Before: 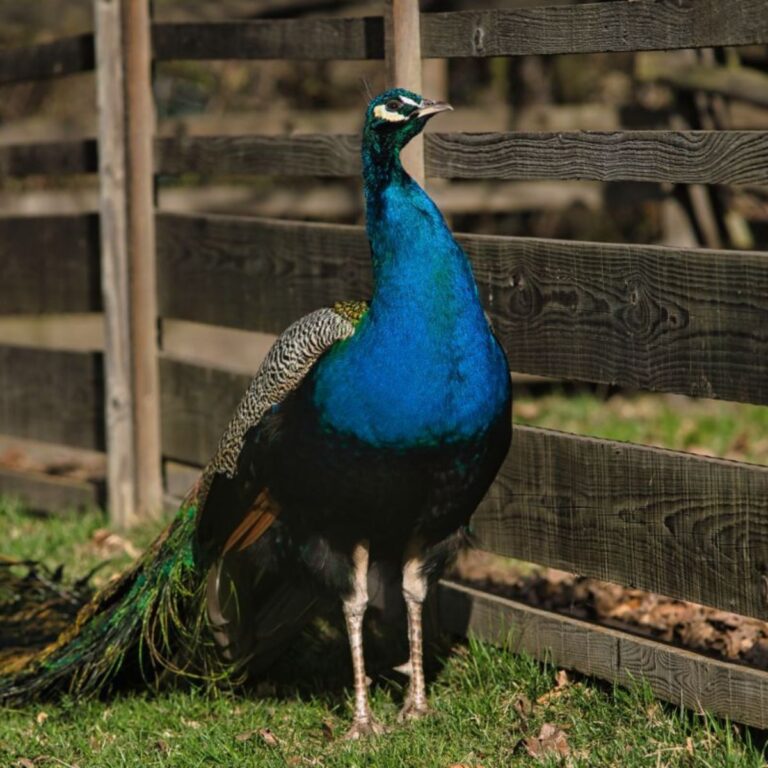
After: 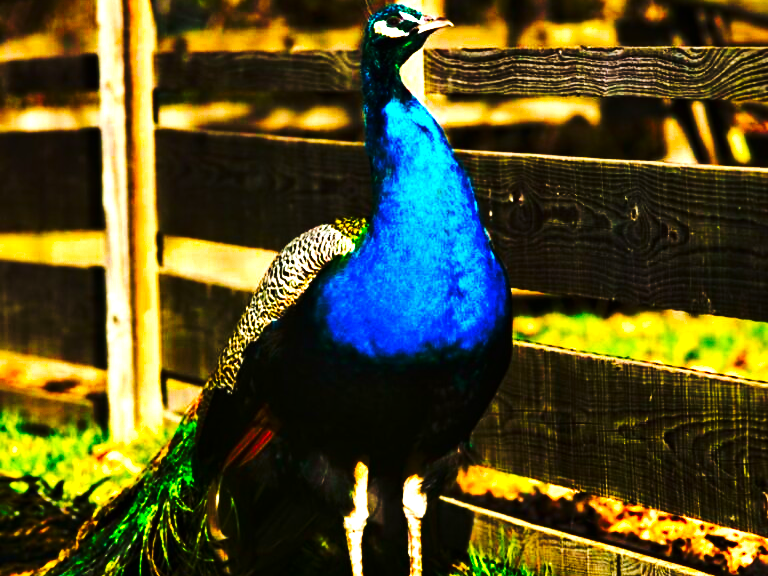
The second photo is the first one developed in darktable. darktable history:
tone equalizer: edges refinement/feathering 500, mask exposure compensation -1.57 EV, preserve details no
contrast brightness saturation: contrast 0.134, brightness -0.064, saturation 0.155
shadows and highlights: shadows 49.35, highlights -40.8, soften with gaussian
exposure: exposure 0.603 EV, compensate exposure bias true, compensate highlight preservation false
tone curve: curves: ch0 [(0, 0) (0.179, 0.073) (0.265, 0.147) (0.463, 0.553) (0.51, 0.635) (0.716, 0.863) (1, 0.997)], preserve colors none
crop: top 11.023%, bottom 13.936%
color balance rgb: linear chroma grading › global chroma 9.142%, perceptual saturation grading › global saturation 25.066%, perceptual brilliance grading › global brilliance 14.75%, perceptual brilliance grading › shadows -34.994%, global vibrance 34.514%
levels: levels [0, 0.43, 0.859]
